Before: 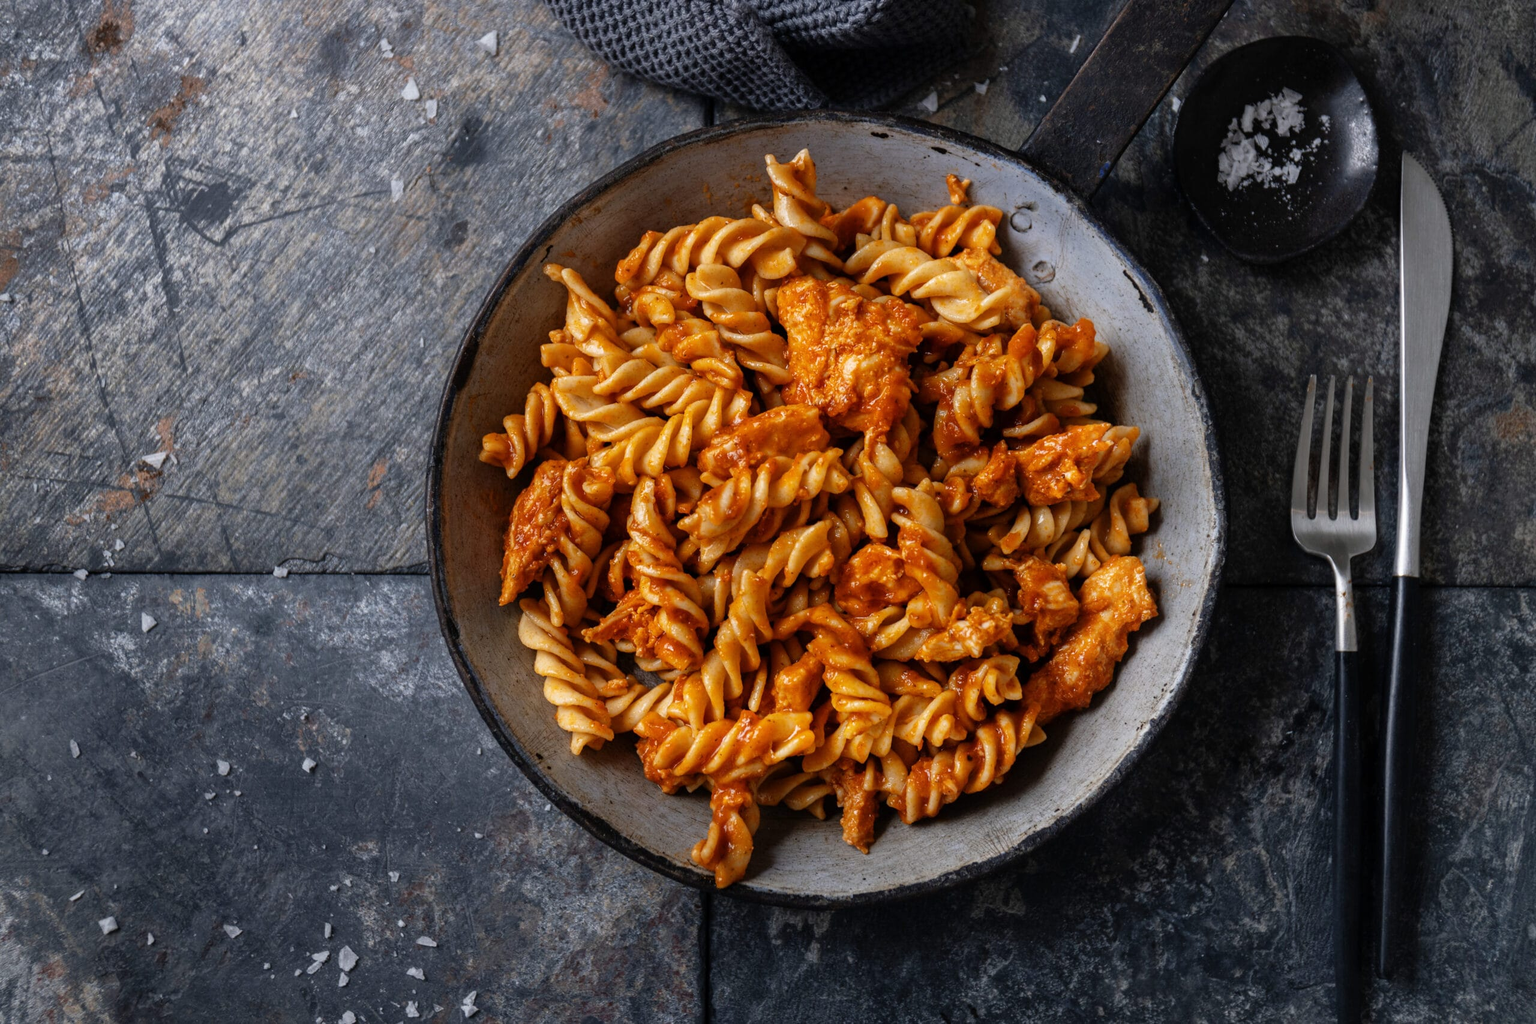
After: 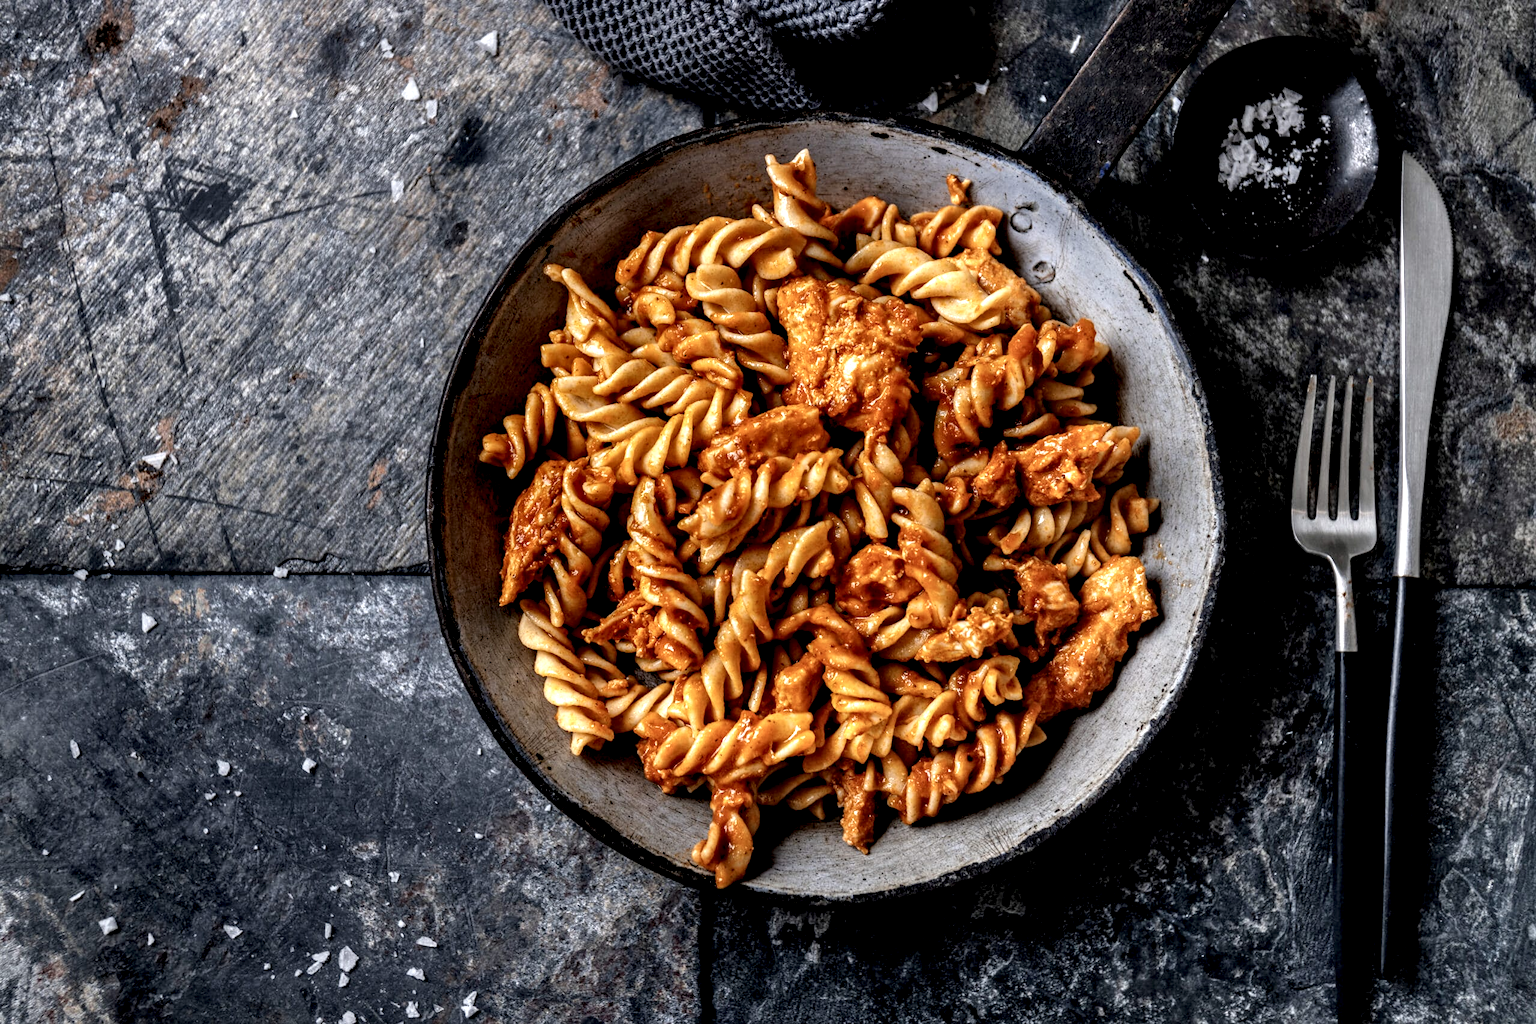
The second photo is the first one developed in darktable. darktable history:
local contrast: shadows 185%, detail 225%
tone equalizer: -8 EV 0.25 EV, -7 EV 0.417 EV, -6 EV 0.417 EV, -5 EV 0.25 EV, -3 EV -0.25 EV, -2 EV -0.417 EV, -1 EV -0.417 EV, +0 EV -0.25 EV, edges refinement/feathering 500, mask exposure compensation -1.57 EV, preserve details guided filter
